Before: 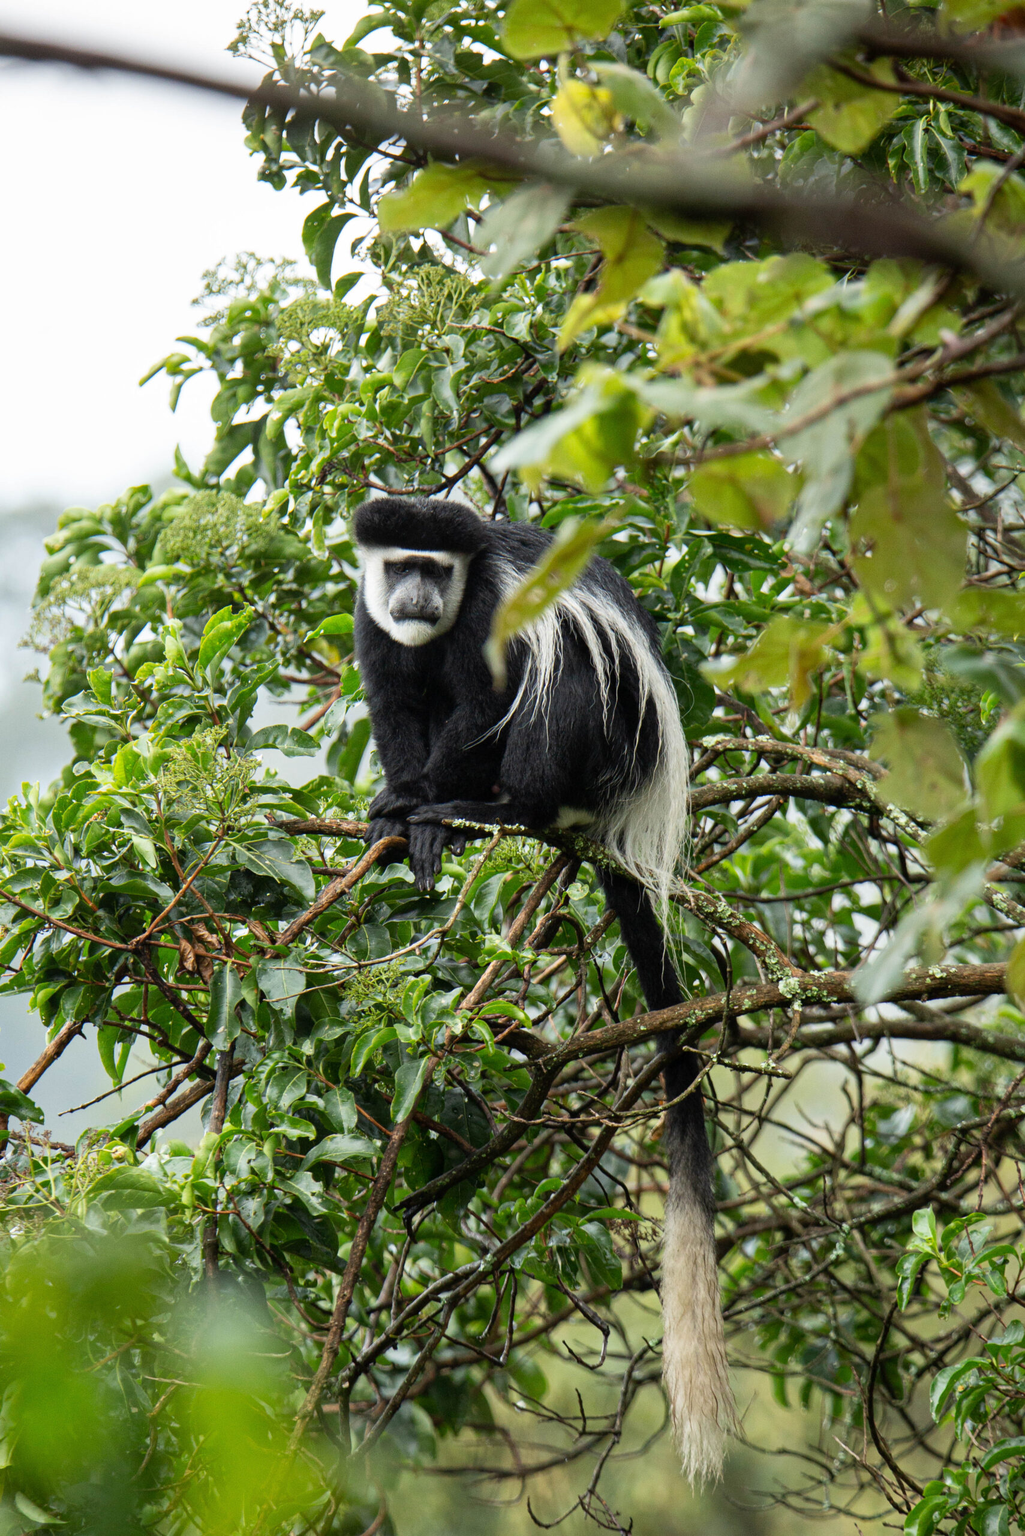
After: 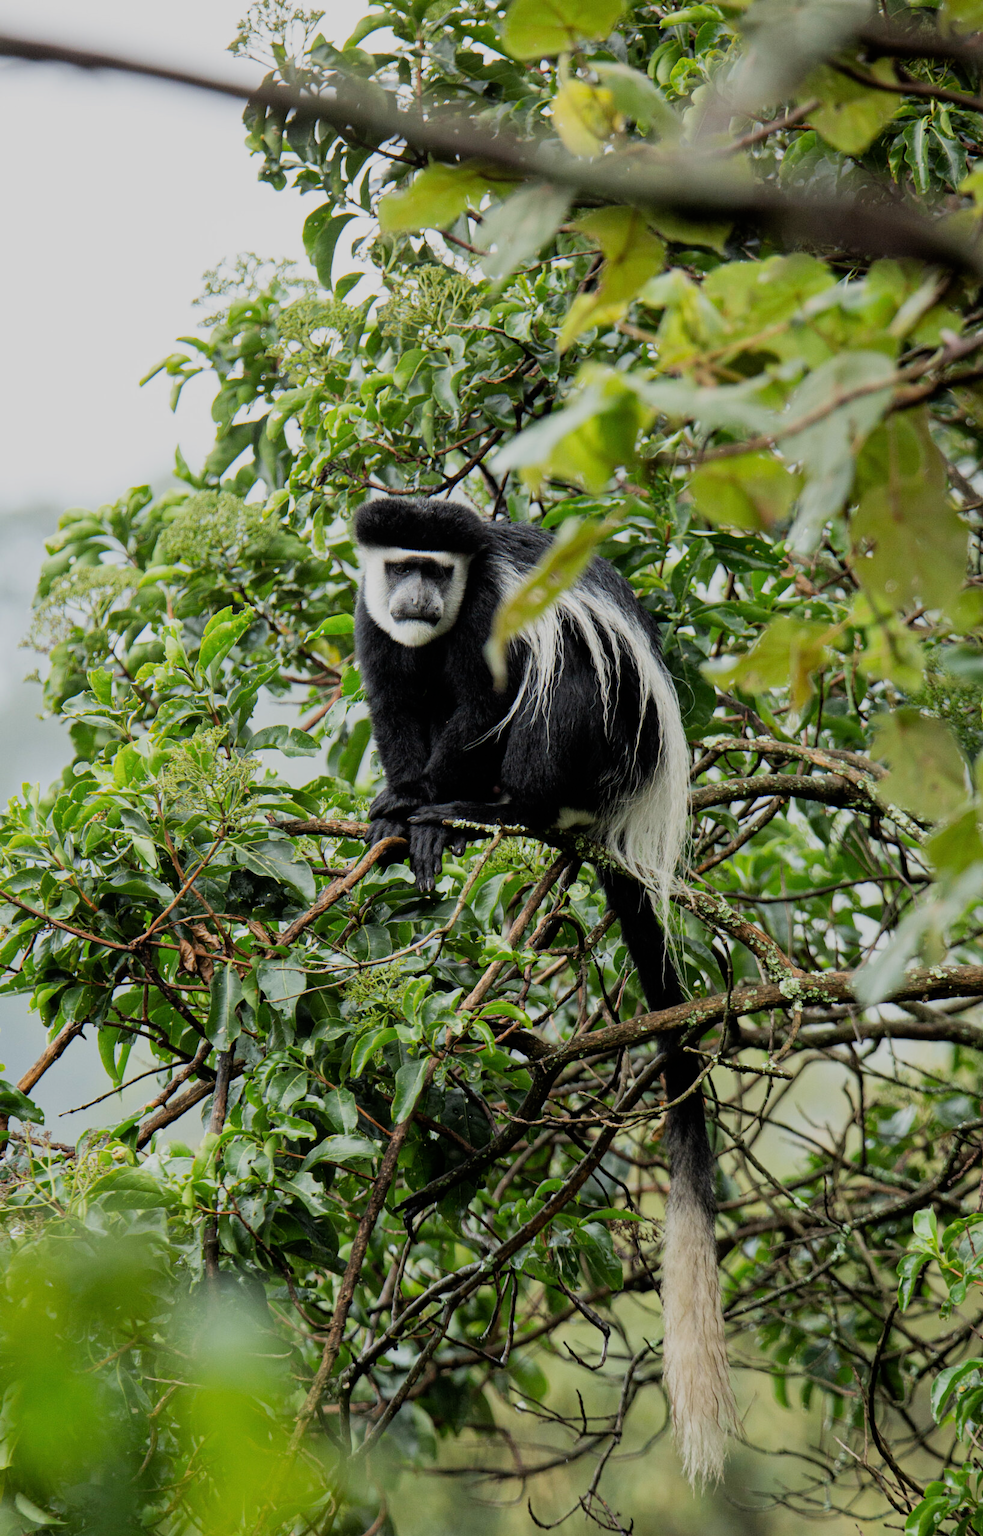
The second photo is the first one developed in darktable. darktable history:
crop: right 4.126%, bottom 0.031%
filmic rgb: black relative exposure -7.65 EV, white relative exposure 4.56 EV, hardness 3.61
